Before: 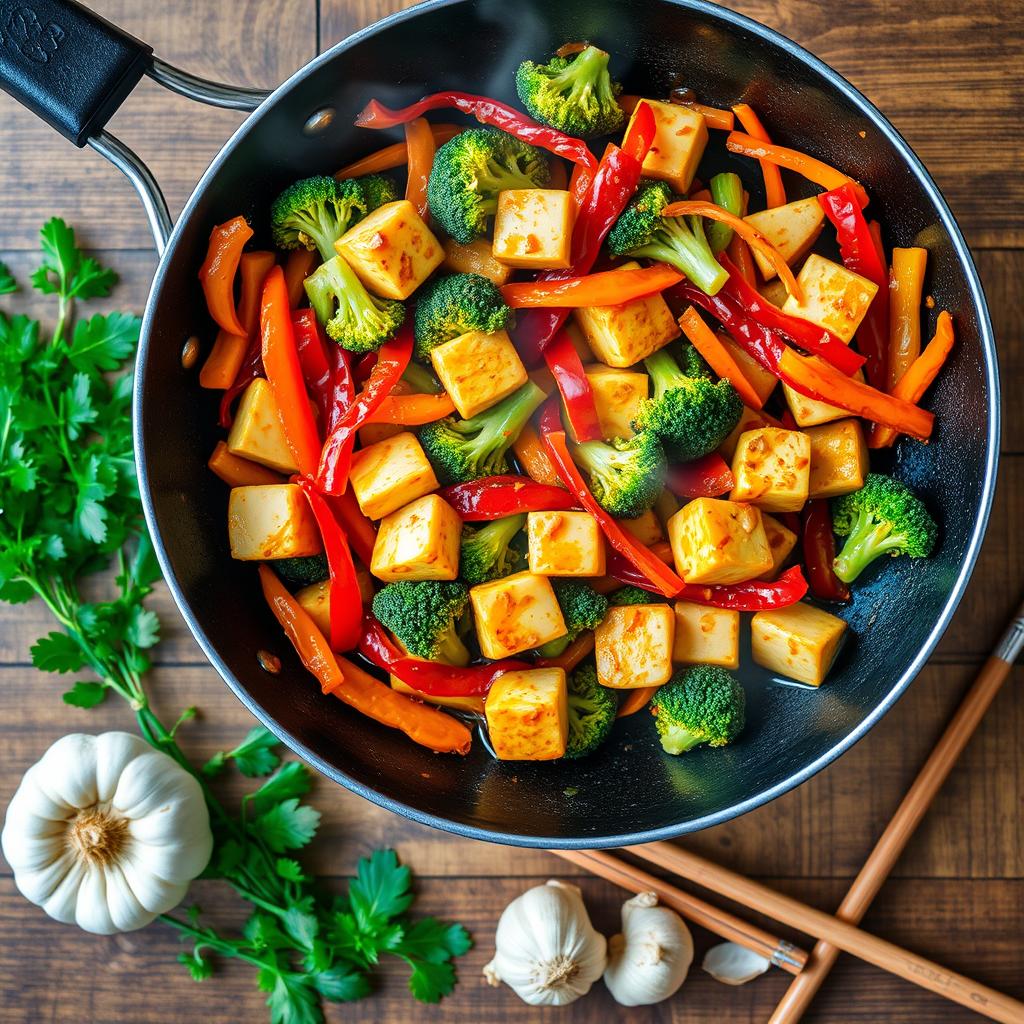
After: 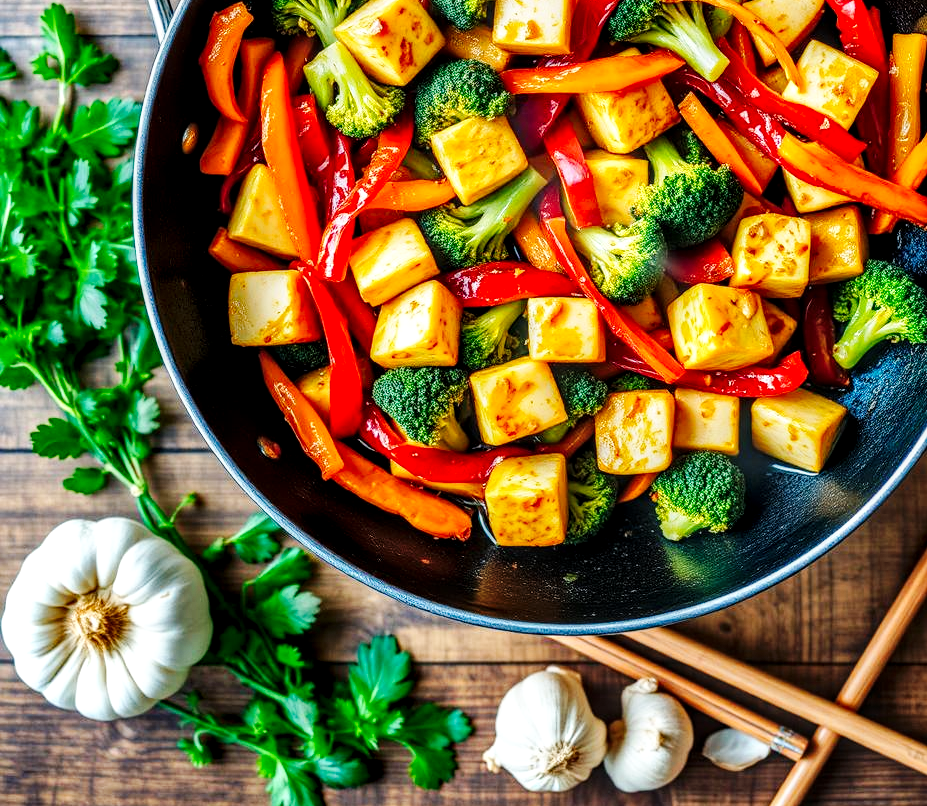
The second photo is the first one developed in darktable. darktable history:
crop: top 20.916%, right 9.437%, bottom 0.316%
local contrast: highlights 20%, detail 150%
base curve: curves: ch0 [(0, 0) (0.032, 0.025) (0.121, 0.166) (0.206, 0.329) (0.605, 0.79) (1, 1)], preserve colors none
